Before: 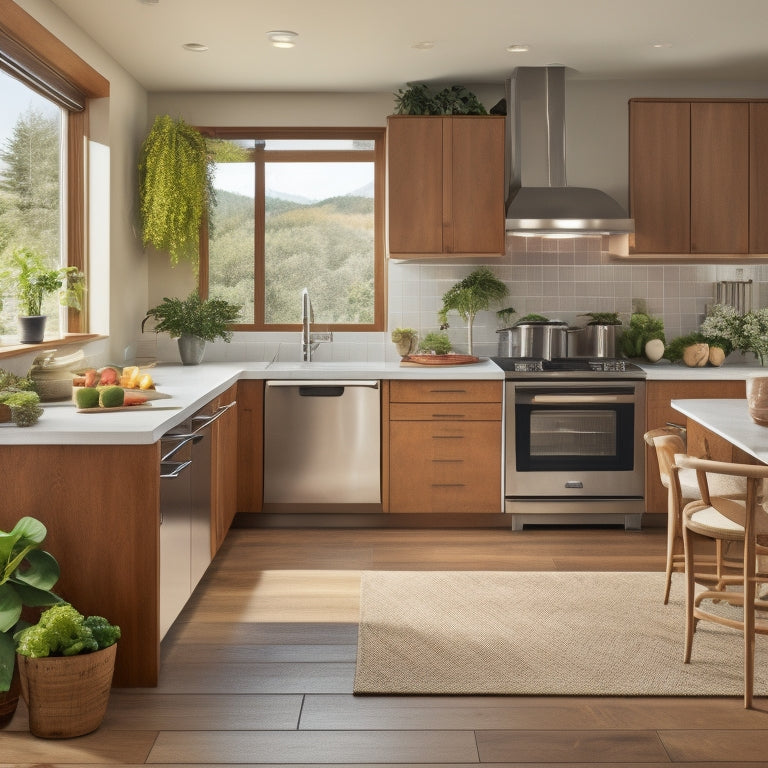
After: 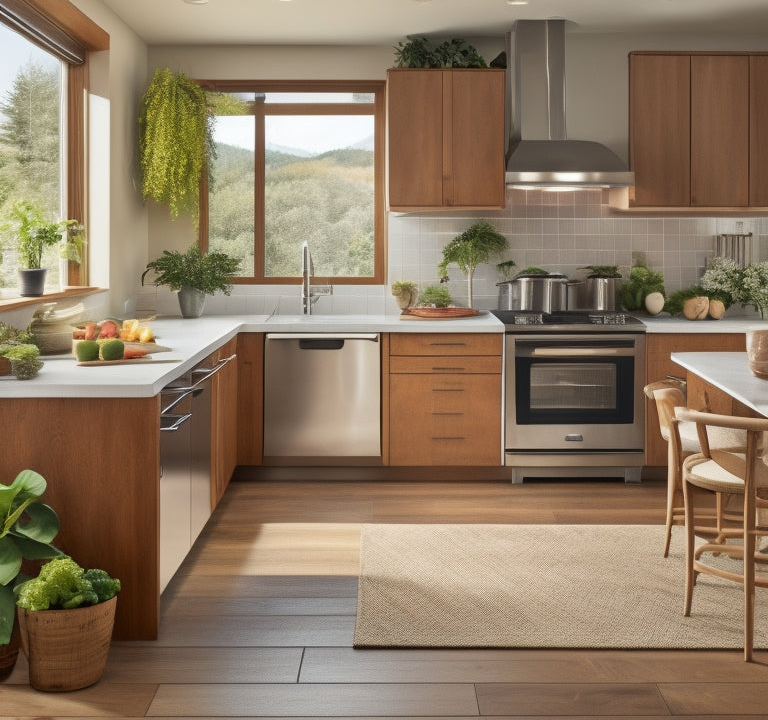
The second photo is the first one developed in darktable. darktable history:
rgb levels: preserve colors max RGB
crop and rotate: top 6.25%
